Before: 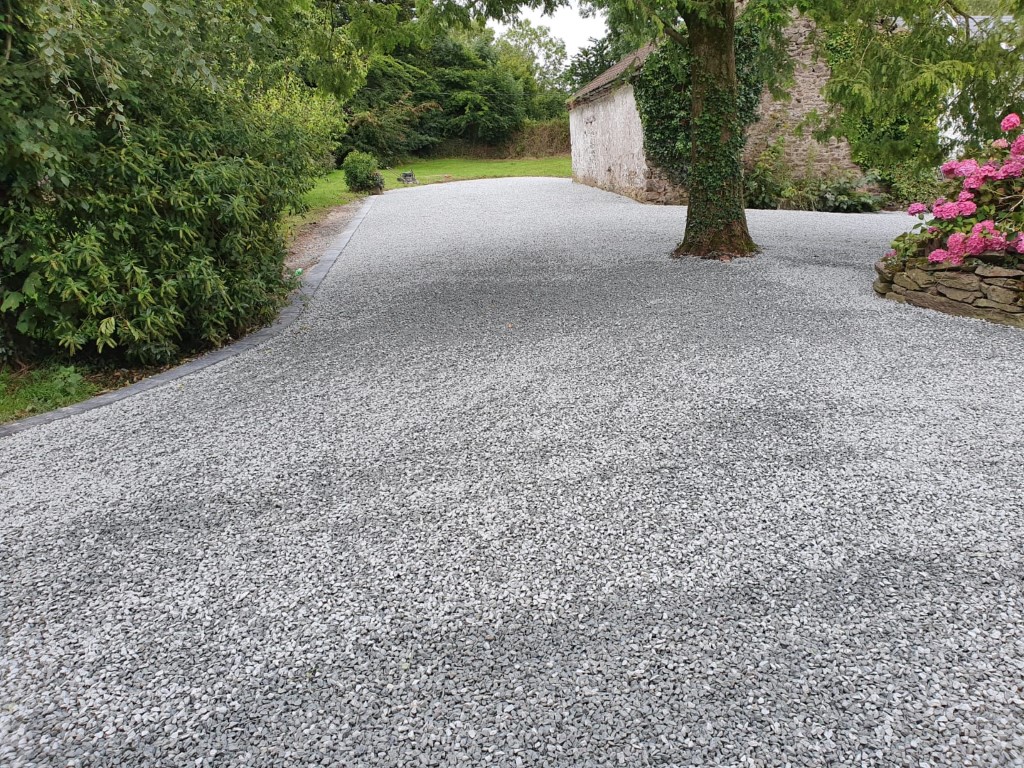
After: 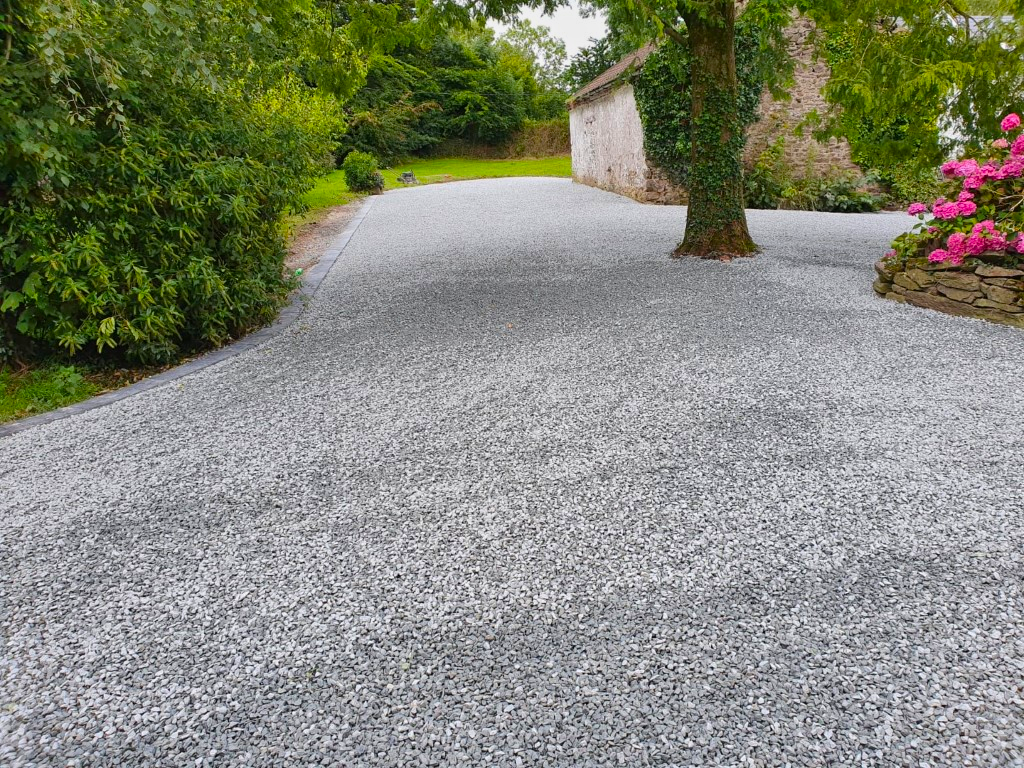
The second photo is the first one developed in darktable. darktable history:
color balance rgb: linear chroma grading › global chroma 15%, perceptual saturation grading › global saturation 30%
tone equalizer: -8 EV -0.002 EV, -7 EV 0.005 EV, -6 EV -0.009 EV, -5 EV 0.011 EV, -4 EV -0.012 EV, -3 EV 0.007 EV, -2 EV -0.062 EV, -1 EV -0.293 EV, +0 EV -0.582 EV, smoothing diameter 2%, edges refinement/feathering 20, mask exposure compensation -1.57 EV, filter diffusion 5
